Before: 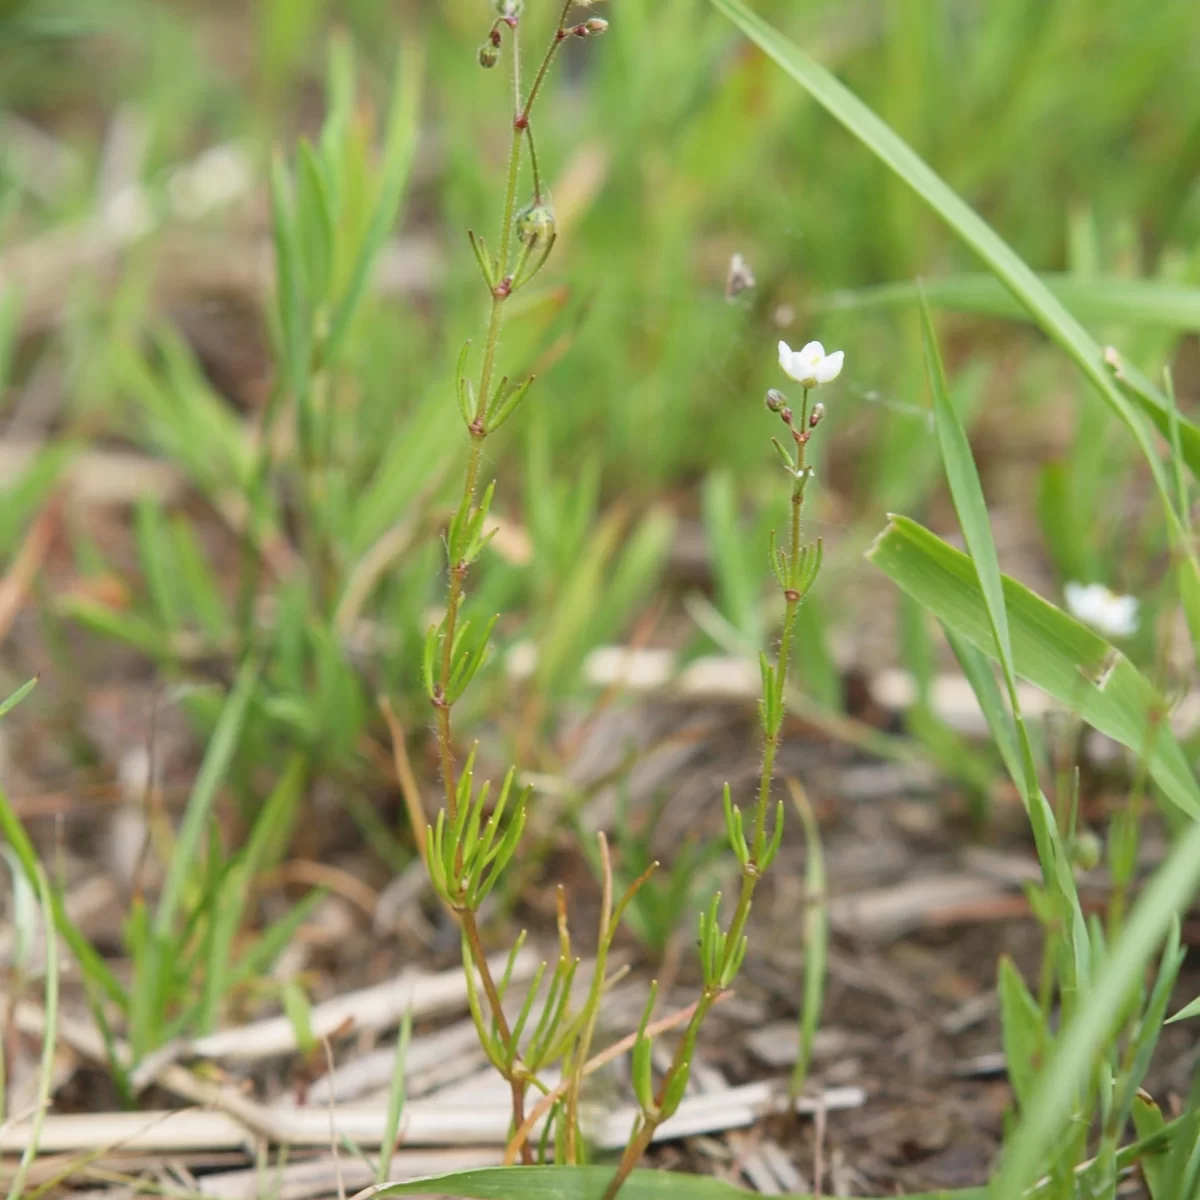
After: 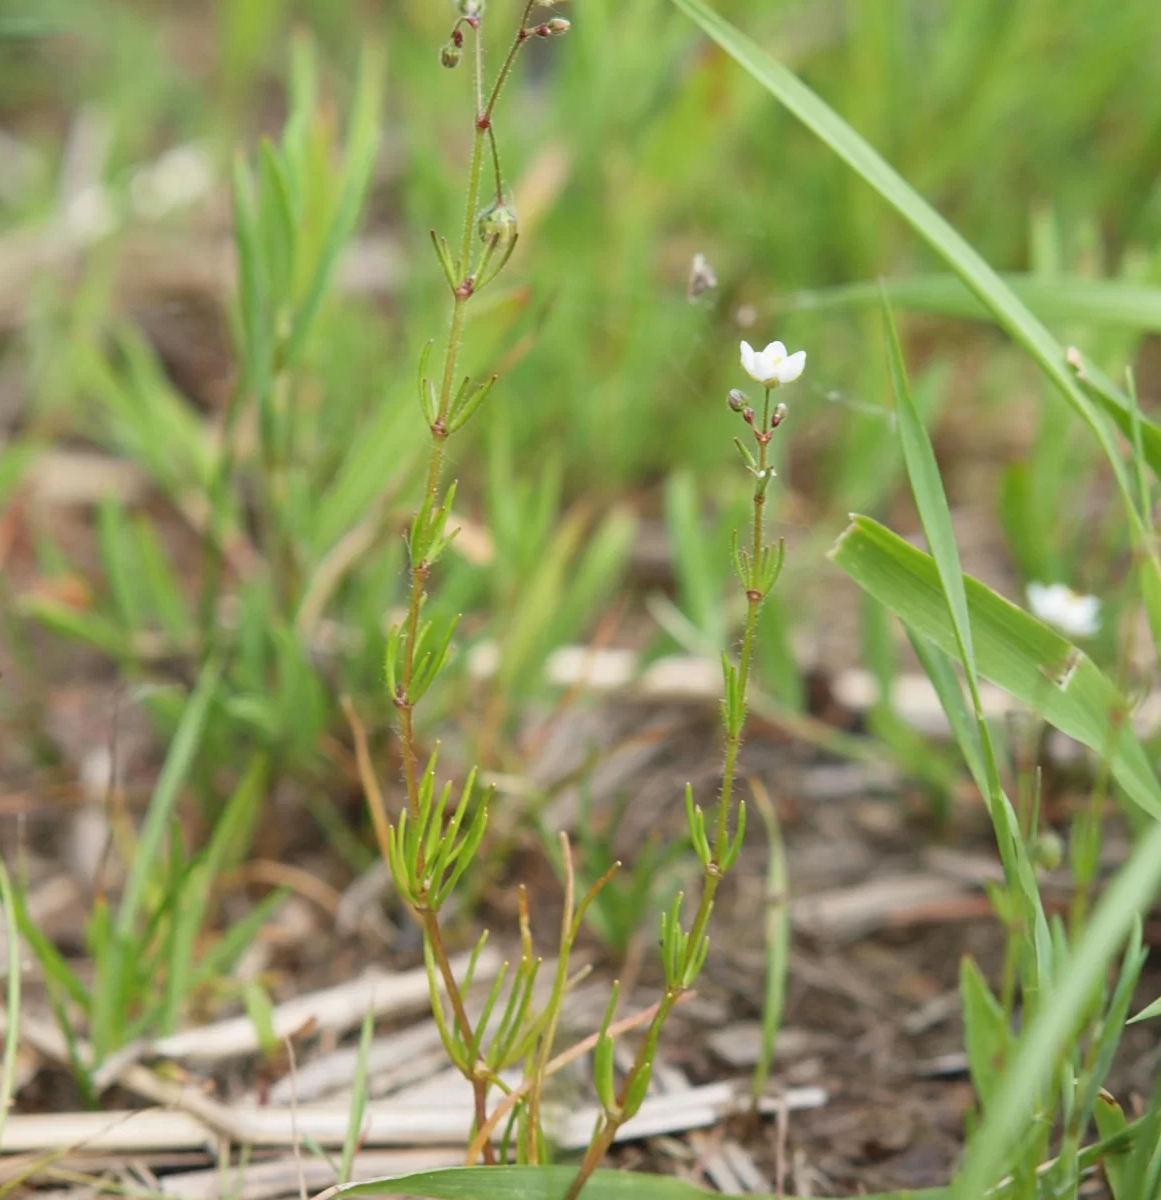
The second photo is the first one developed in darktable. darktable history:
crop and rotate: left 3.225%
